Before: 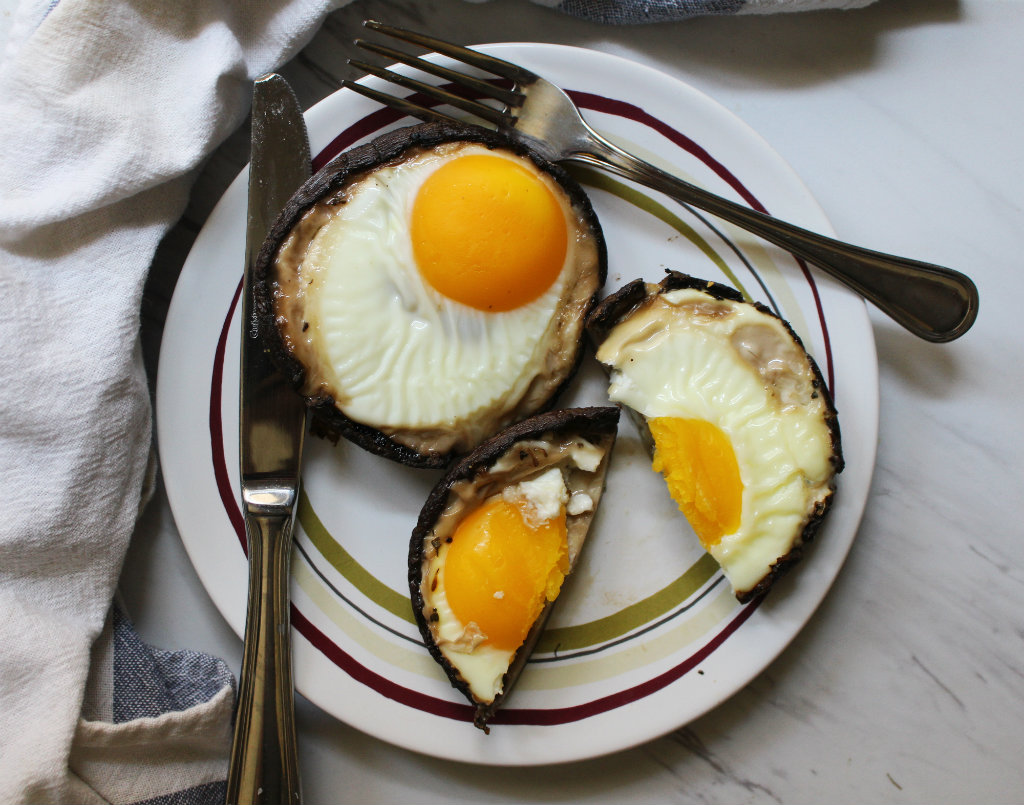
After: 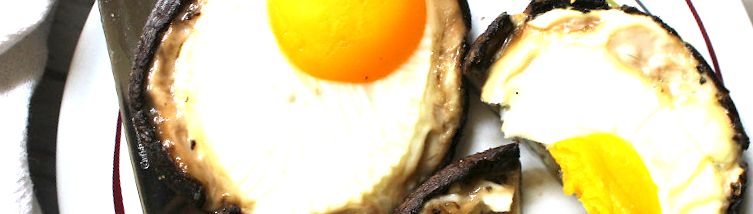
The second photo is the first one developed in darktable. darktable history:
exposure: black level correction 0.001, exposure 1.398 EV, compensate exposure bias true, compensate highlight preservation false
rotate and perspective: rotation -14.8°, crop left 0.1, crop right 0.903, crop top 0.25, crop bottom 0.748
crop: left 7.036%, top 18.398%, right 14.379%, bottom 40.043%
